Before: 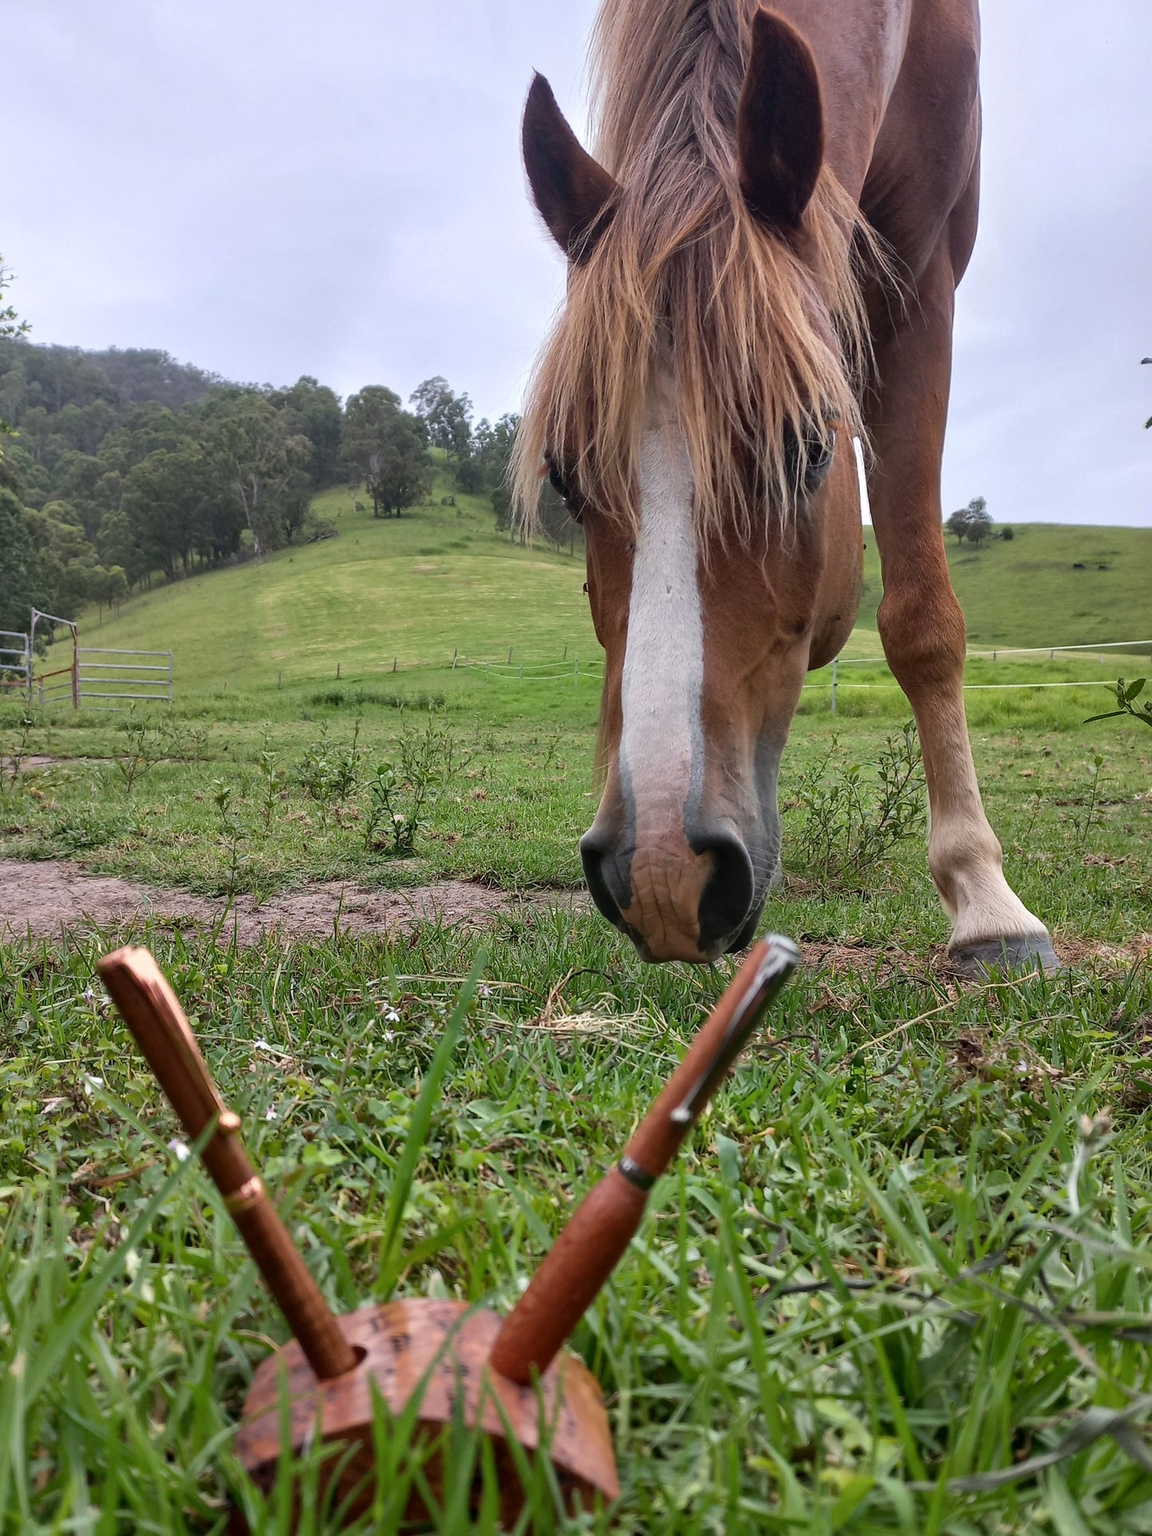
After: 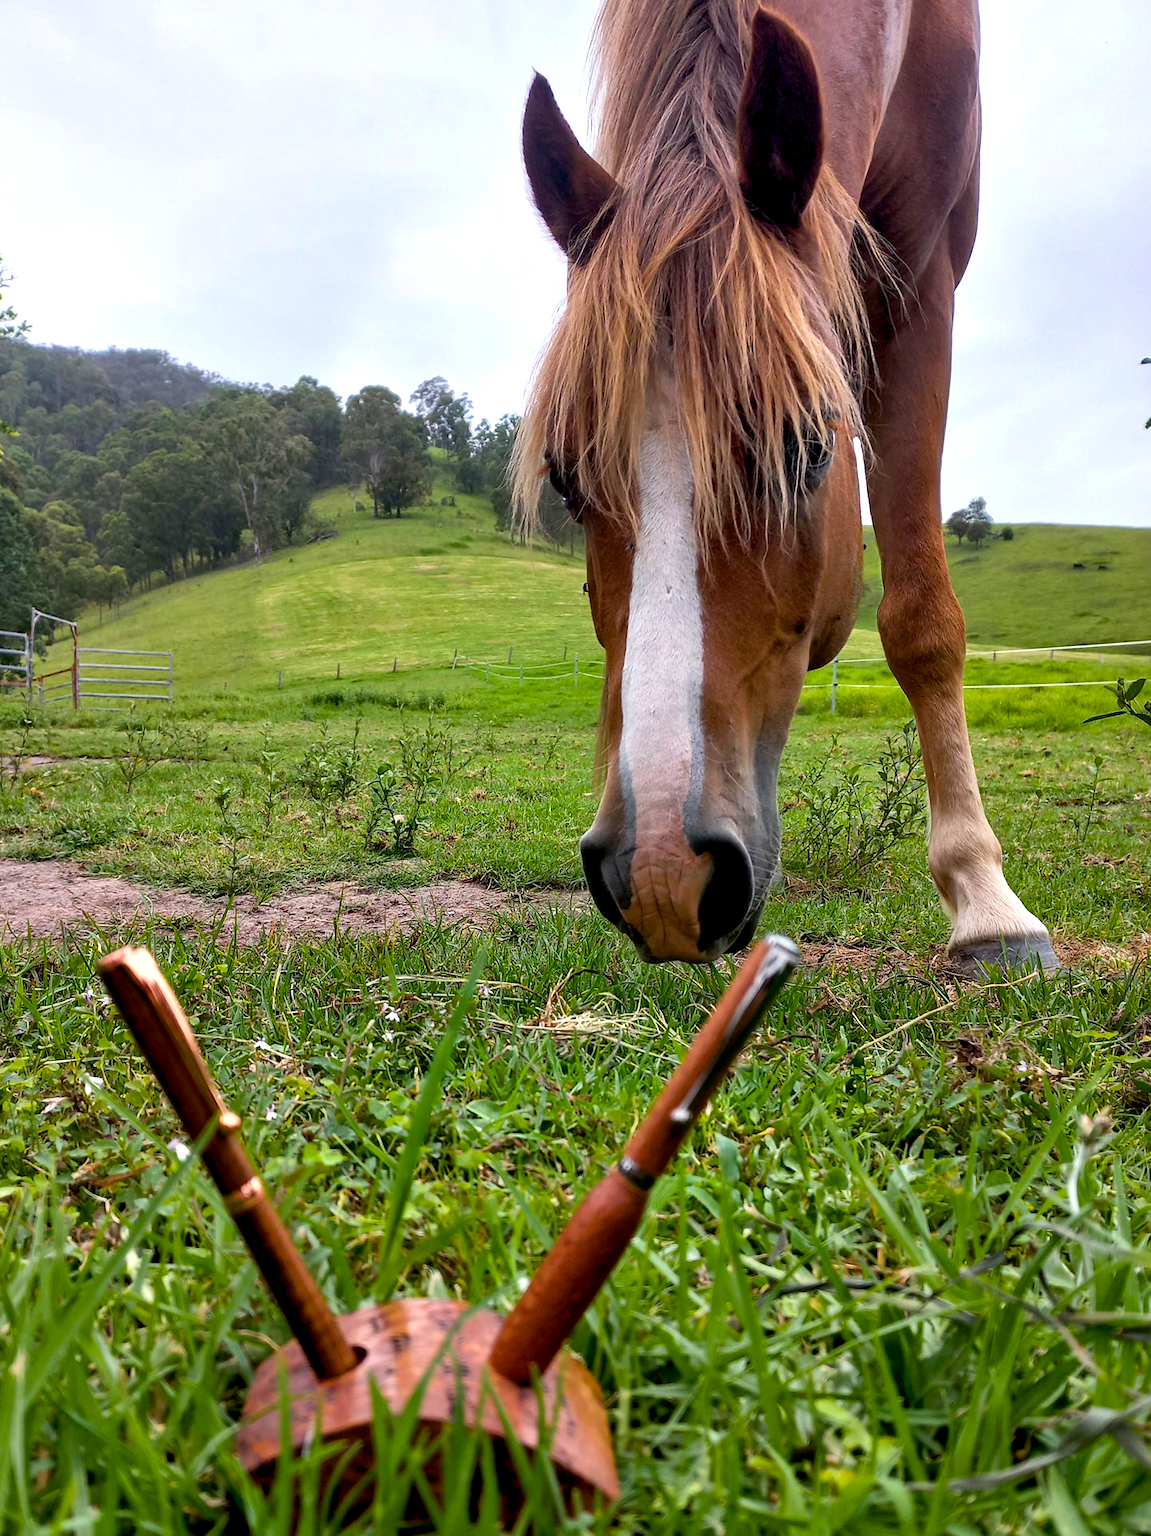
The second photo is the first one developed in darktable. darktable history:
exposure: compensate highlight preservation false
color balance rgb: global offset › luminance -0.898%, perceptual saturation grading › global saturation 25.318%, perceptual brilliance grading › highlights 11.415%, global vibrance 20%
